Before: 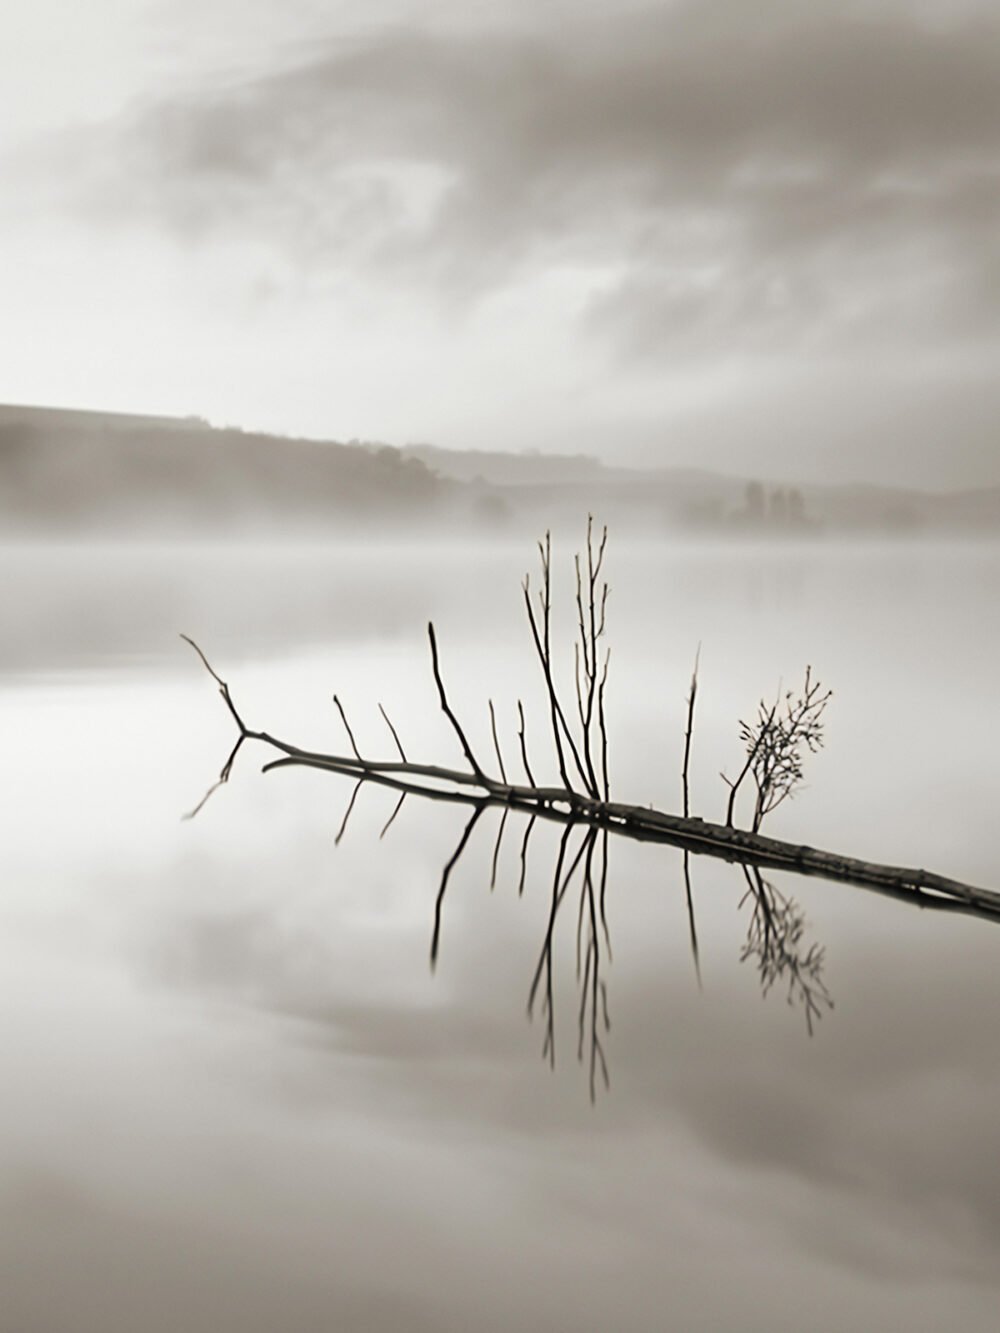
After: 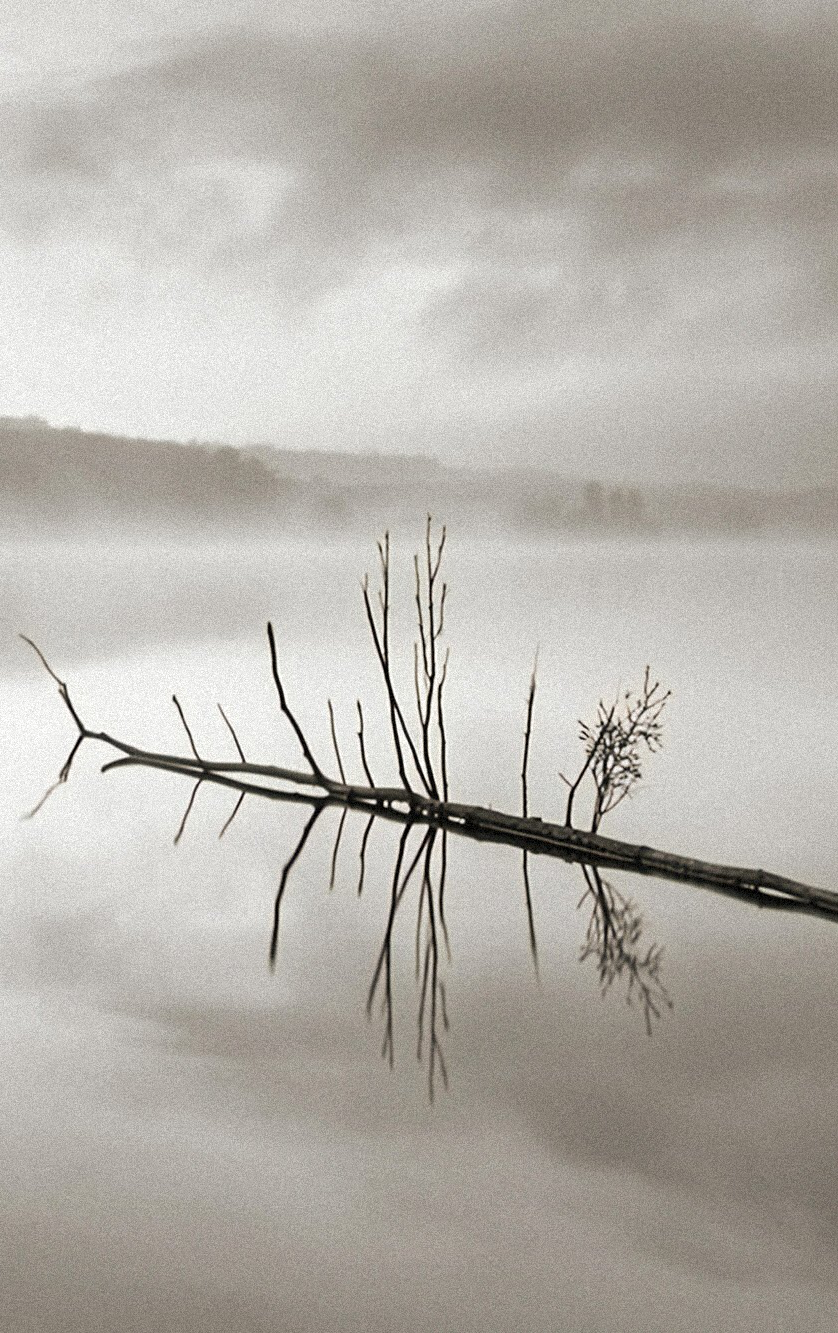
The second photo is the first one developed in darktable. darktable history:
crop: left 16.145%
grain: strength 35%, mid-tones bias 0%
